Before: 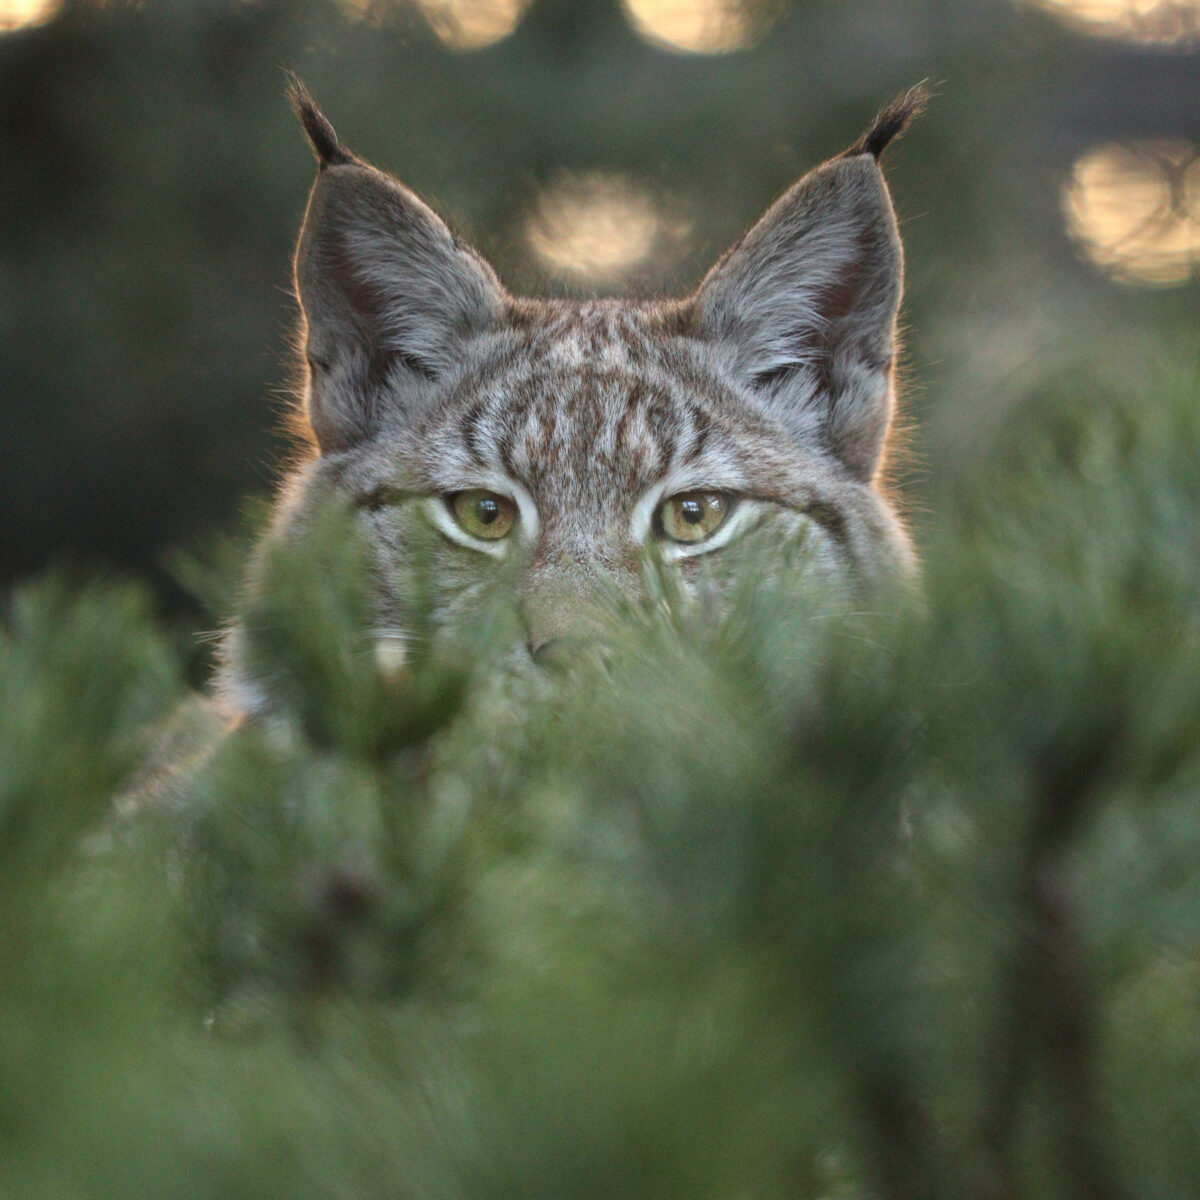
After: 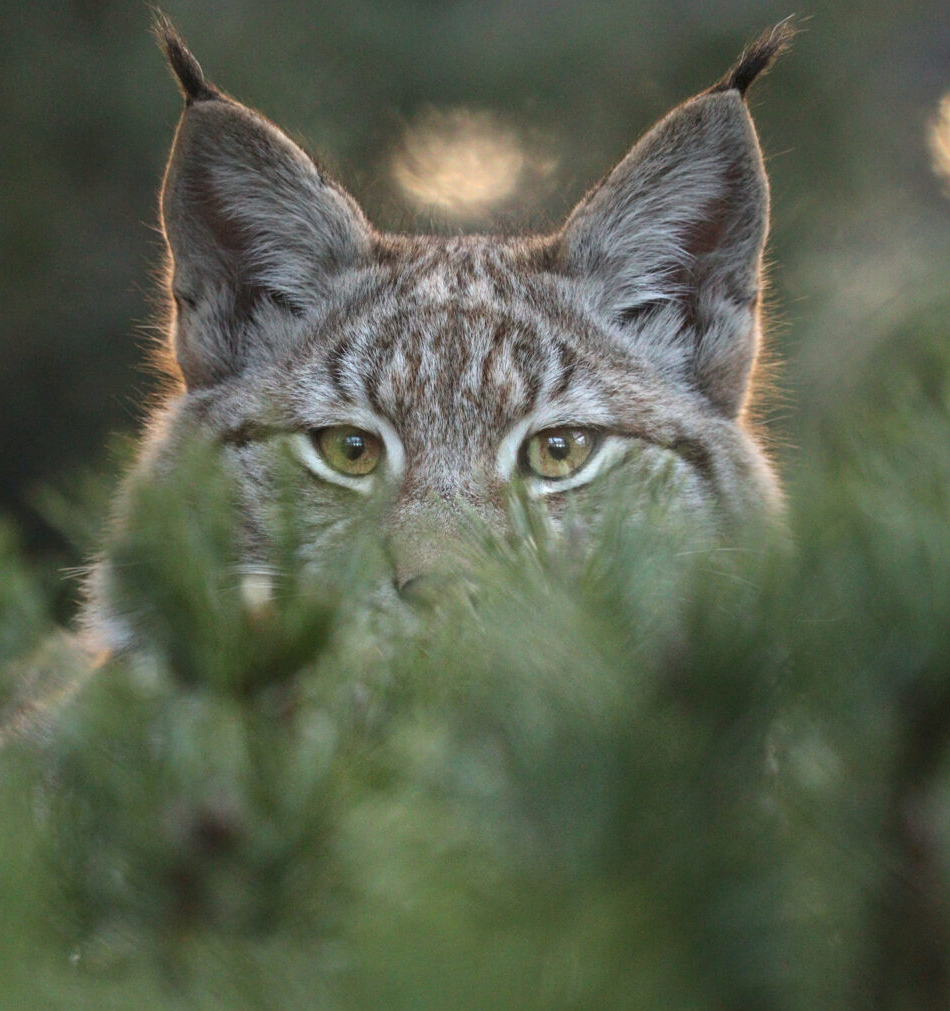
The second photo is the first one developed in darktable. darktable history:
sharpen: amount 0.2
crop: left 11.225%, top 5.381%, right 9.565%, bottom 10.314%
